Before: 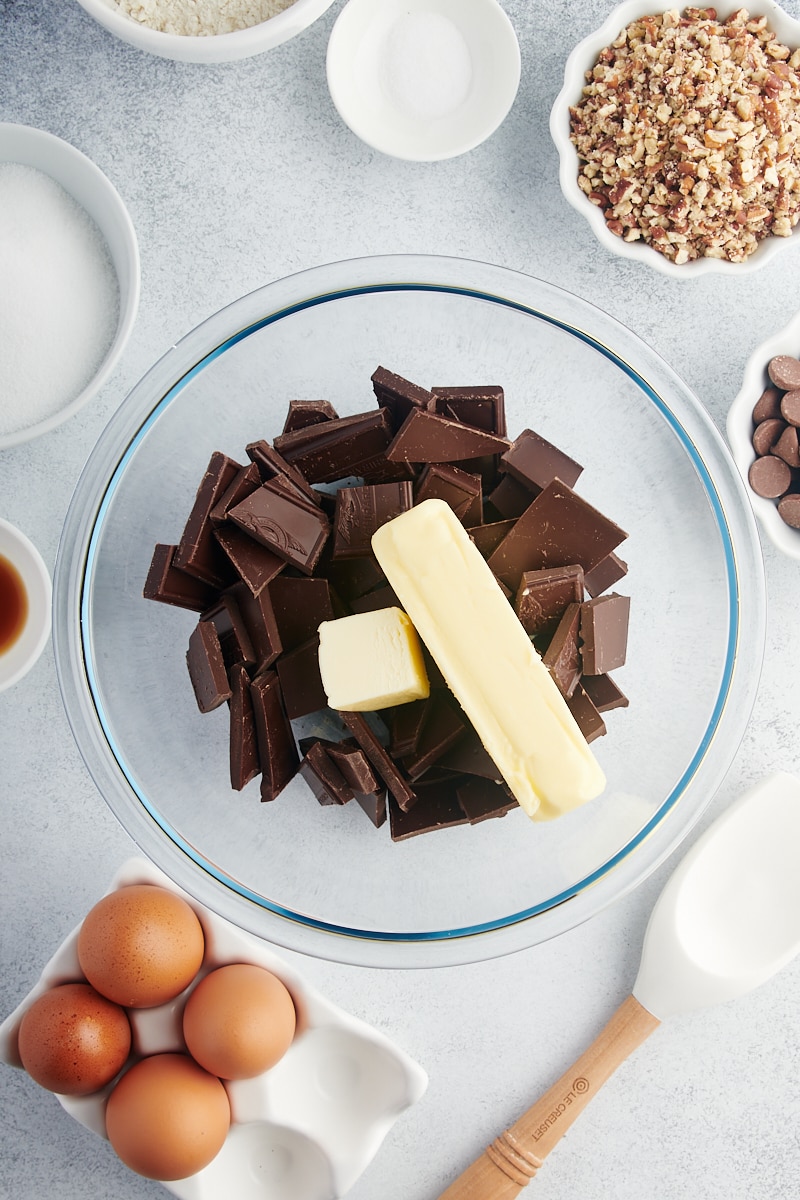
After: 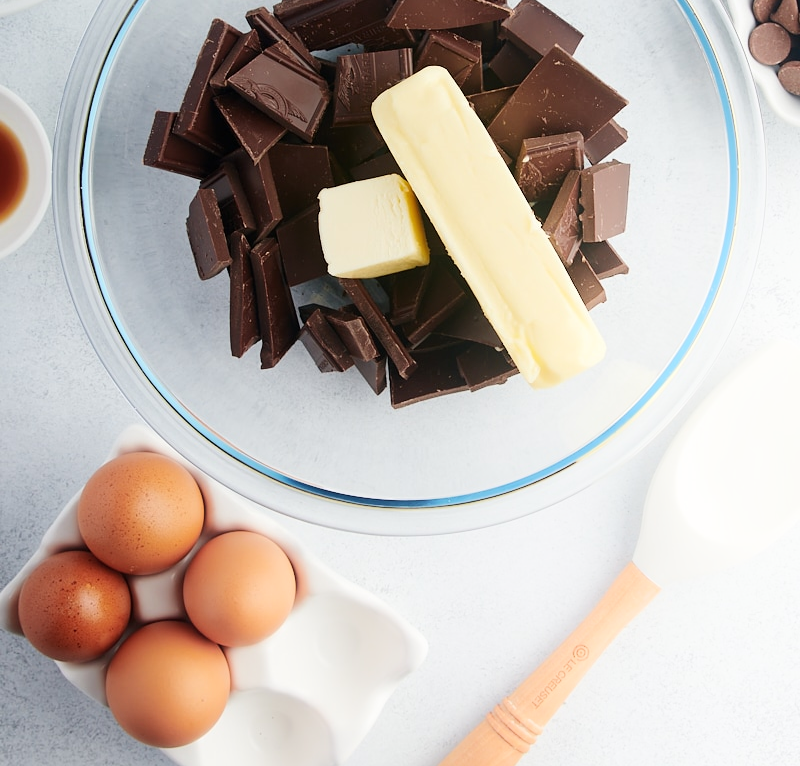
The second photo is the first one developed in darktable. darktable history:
crop and rotate: top 36.157%
shadows and highlights: shadows -39.78, highlights 63.7, soften with gaussian
